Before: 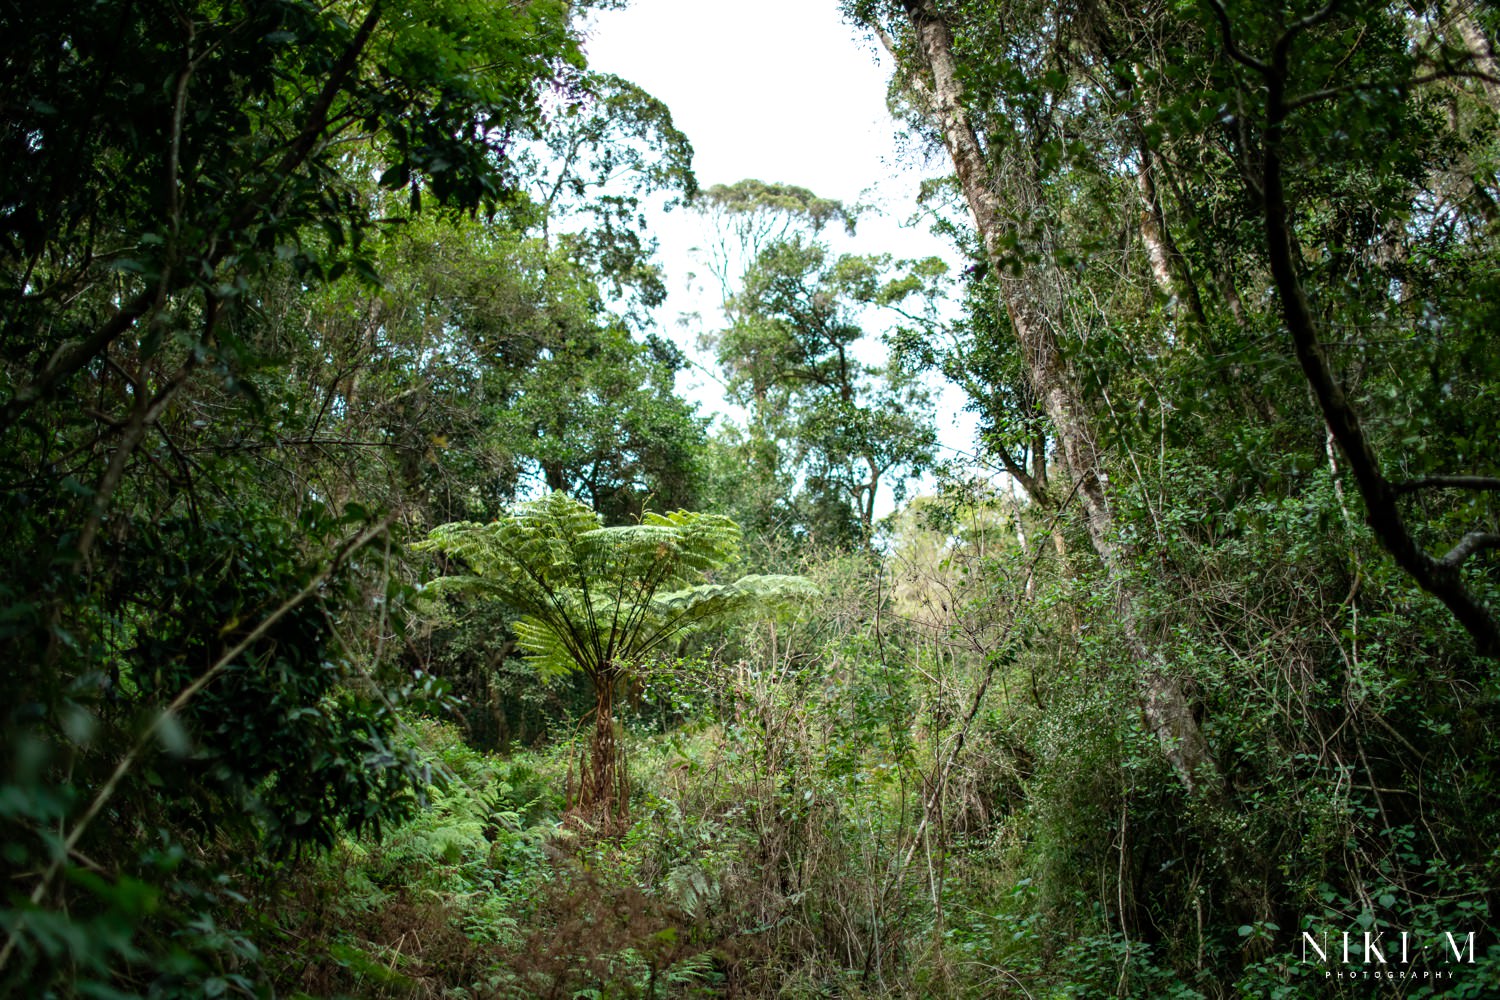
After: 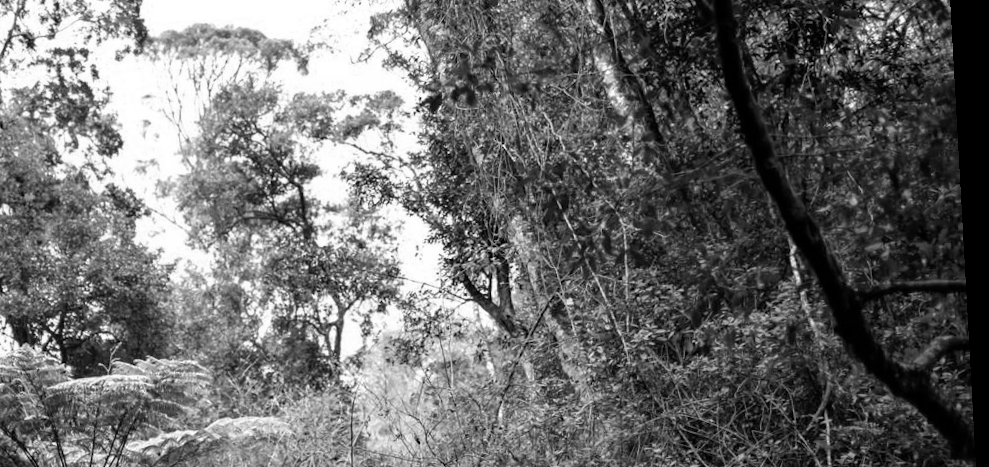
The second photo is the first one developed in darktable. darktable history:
rotate and perspective: rotation -3.18°, automatic cropping off
monochrome: on, module defaults
crop: left 36.005%, top 18.293%, right 0.31%, bottom 38.444%
color zones: curves: ch0 [(0, 0.613) (0.01, 0.613) (0.245, 0.448) (0.498, 0.529) (0.642, 0.665) (0.879, 0.777) (0.99, 0.613)]; ch1 [(0, 0) (0.143, 0) (0.286, 0) (0.429, 0) (0.571, 0) (0.714, 0) (0.857, 0)], mix -138.01%
